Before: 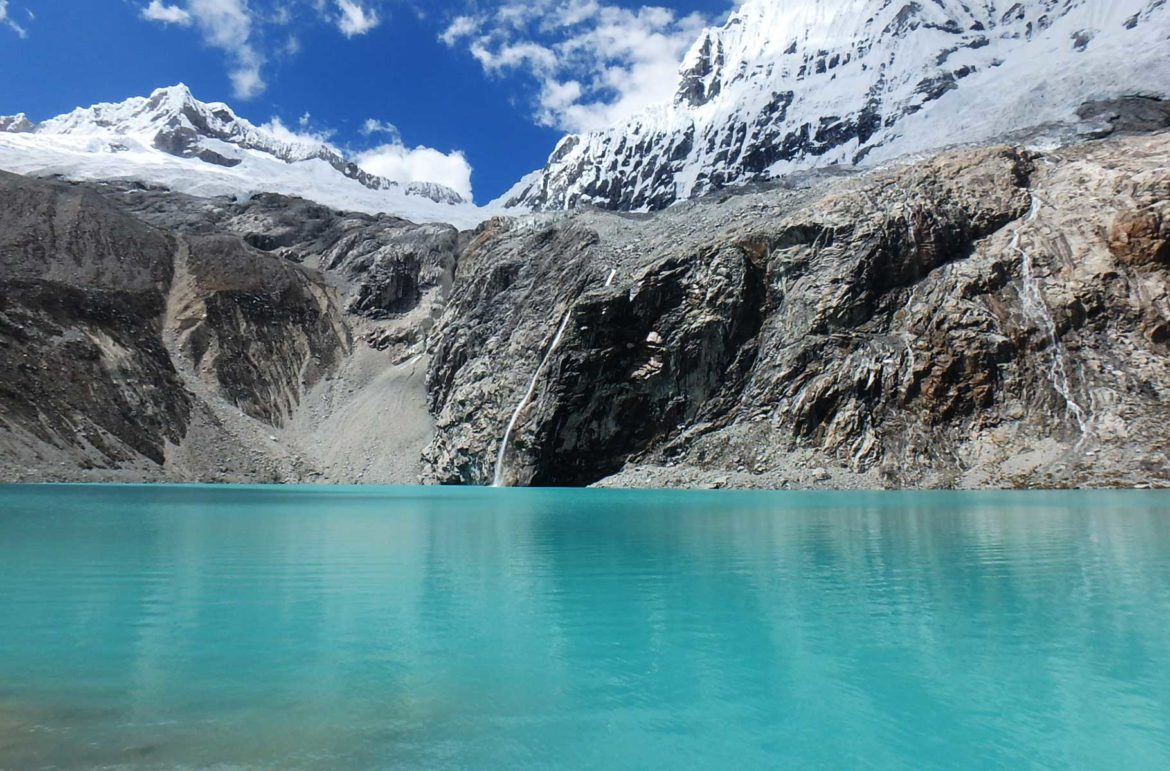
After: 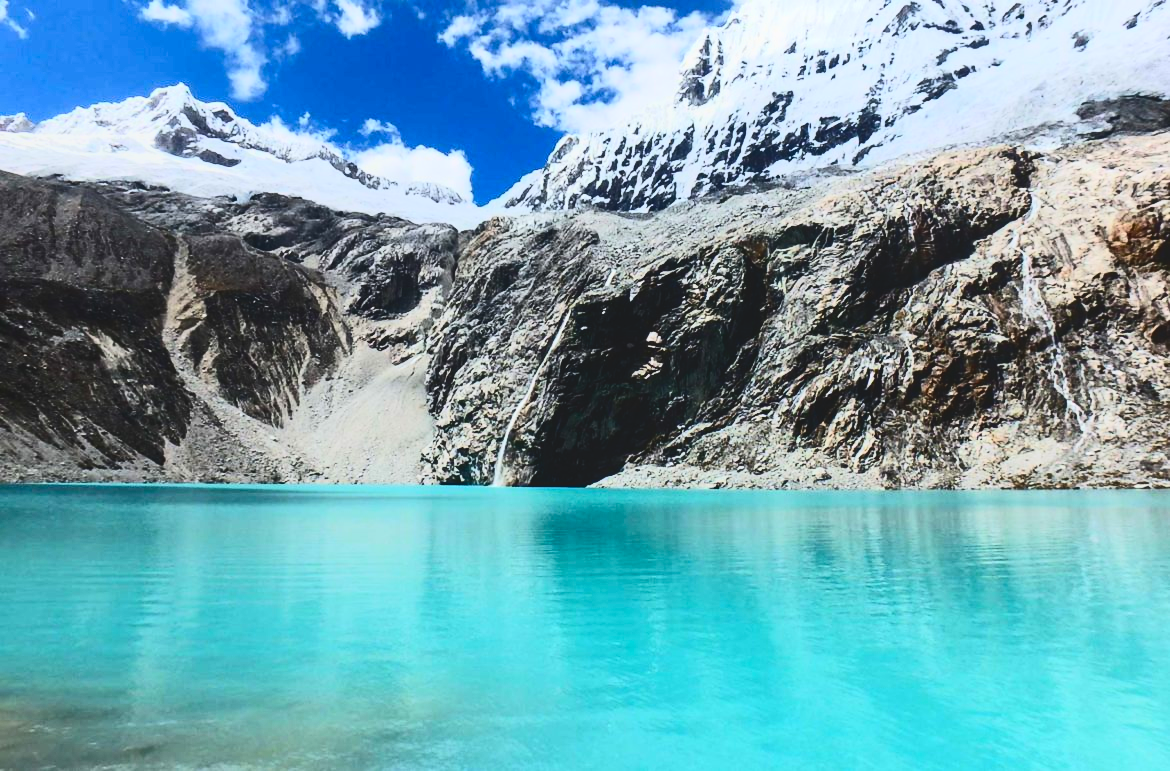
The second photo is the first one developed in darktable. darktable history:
contrast brightness saturation: contrast 0.4, brightness 0.05, saturation 0.25
tone equalizer: -8 EV -0.417 EV, -7 EV -0.389 EV, -6 EV -0.333 EV, -5 EV -0.222 EV, -3 EV 0.222 EV, -2 EV 0.333 EV, -1 EV 0.389 EV, +0 EV 0.417 EV, edges refinement/feathering 500, mask exposure compensation -1.57 EV, preserve details no
local contrast: highlights 68%, shadows 68%, detail 82%, midtone range 0.325
